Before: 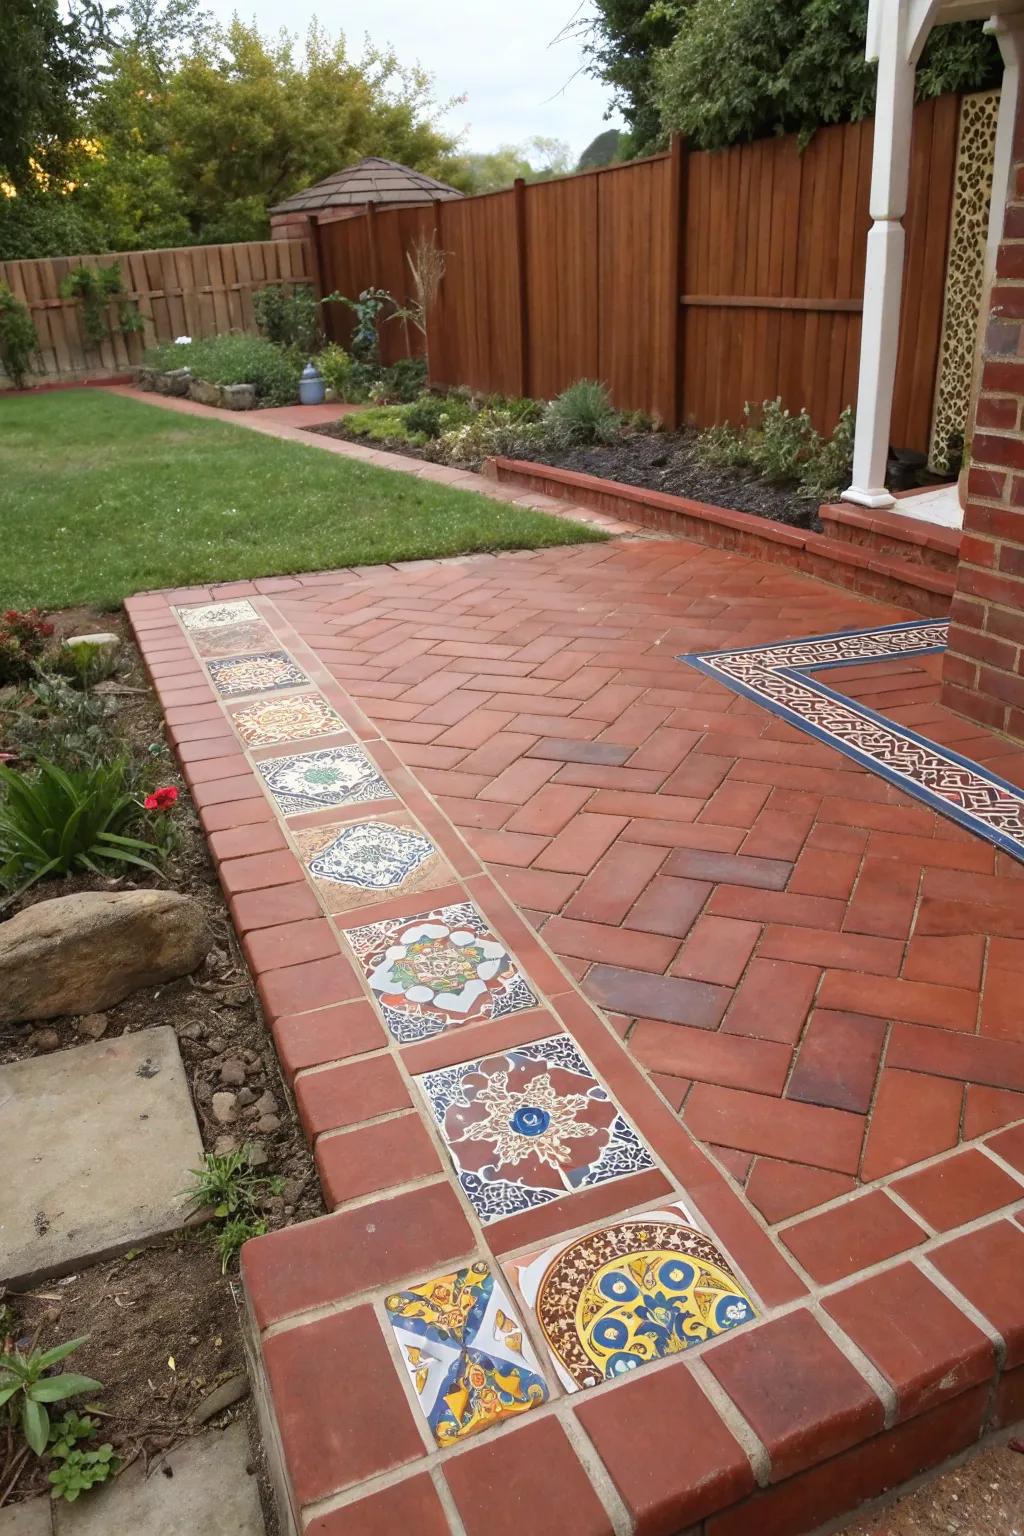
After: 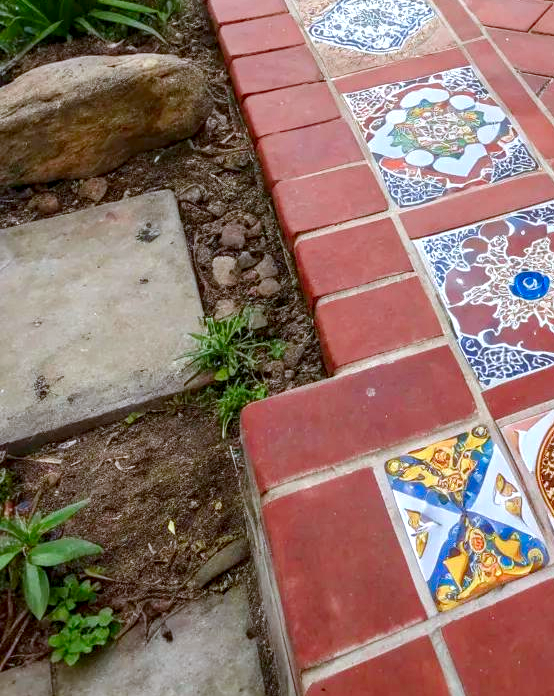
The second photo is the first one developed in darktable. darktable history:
contrast brightness saturation: saturation 0.494
crop and rotate: top 54.468%, right 45.851%, bottom 0.185%
color balance rgb: perceptual saturation grading › global saturation 20%, perceptual saturation grading › highlights -49.641%, perceptual saturation grading › shadows 23.984%
color calibration: illuminant as shot in camera, x 0.369, y 0.376, temperature 4328.6 K
local contrast: highlights 62%, detail 143%, midtone range 0.435
